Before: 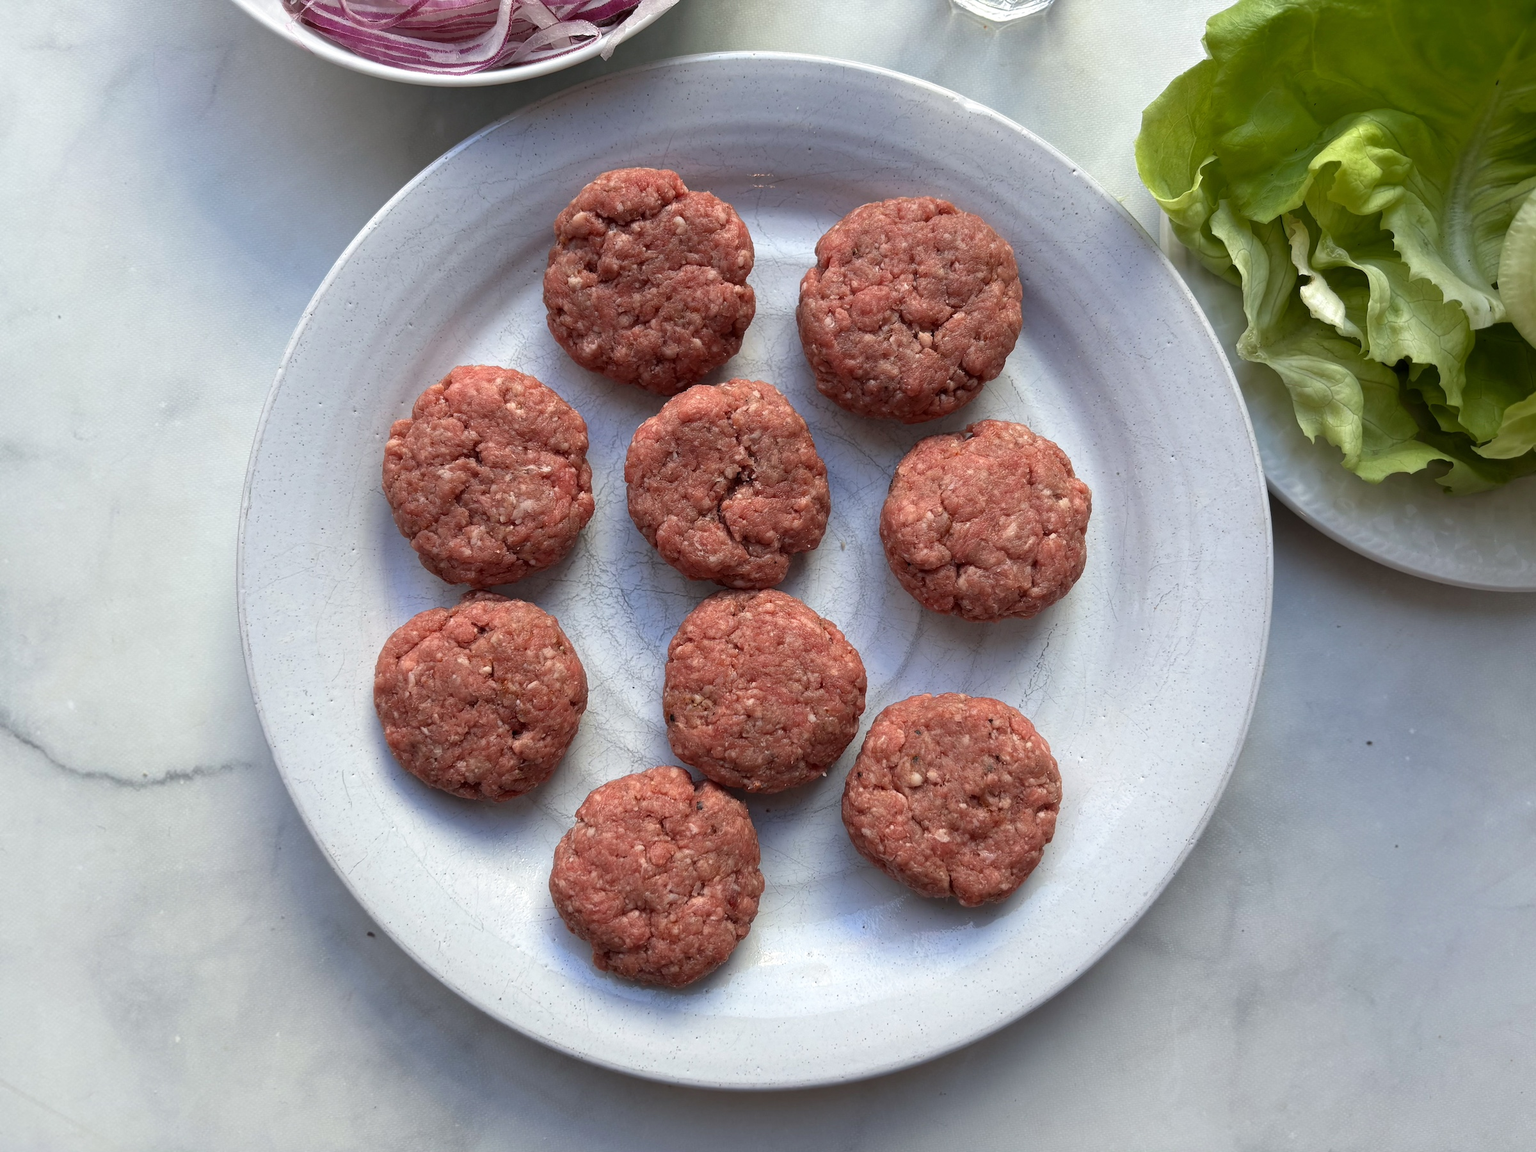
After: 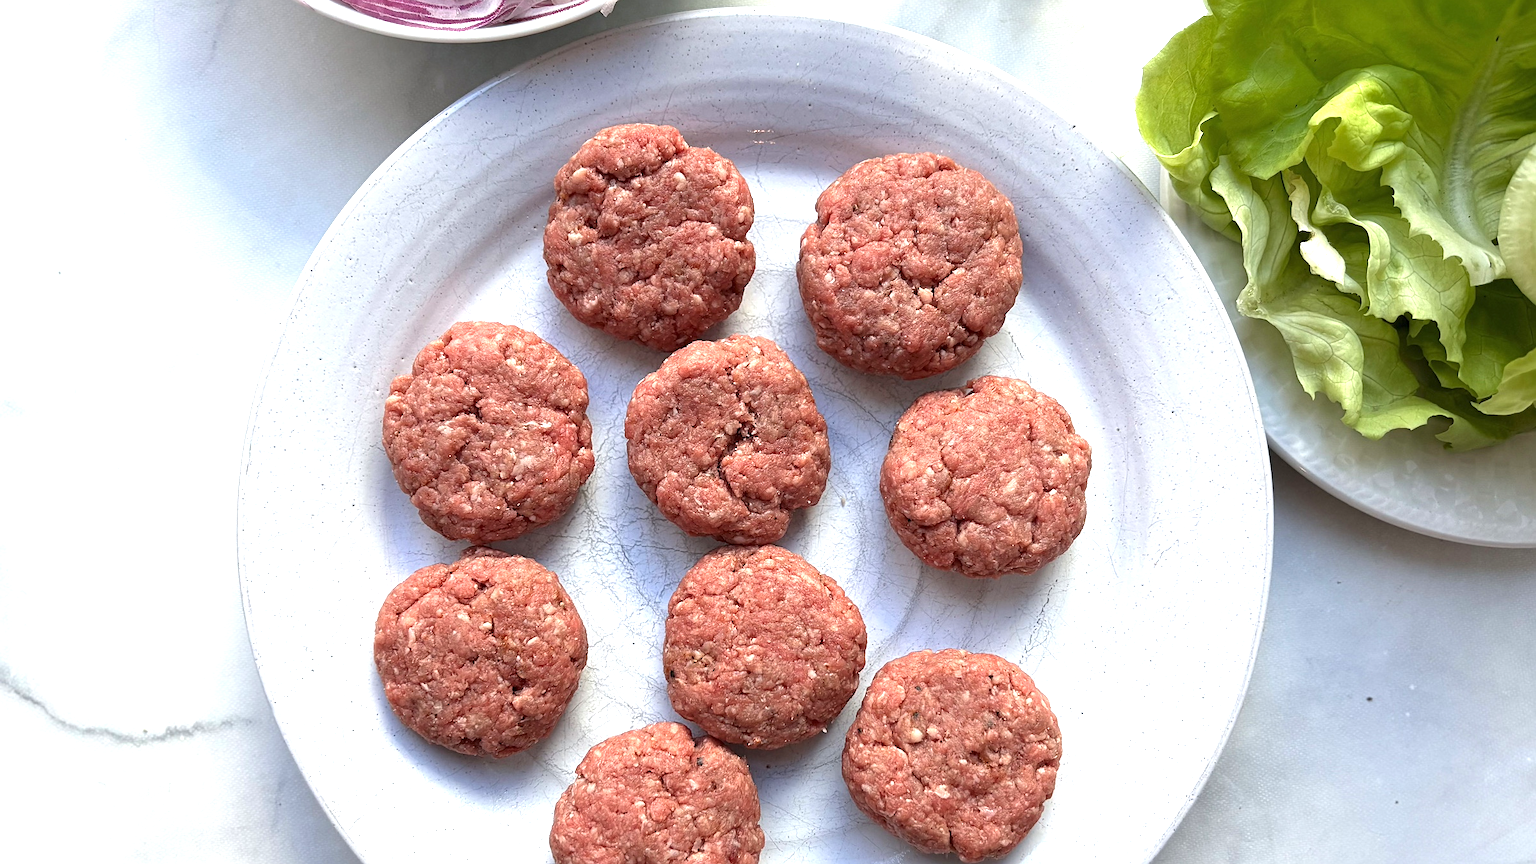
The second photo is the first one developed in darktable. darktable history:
exposure: black level correction 0, exposure 0.953 EV, compensate exposure bias true, compensate highlight preservation false
crop: top 3.857%, bottom 21.132%
sharpen: radius 2.167, amount 0.381, threshold 0
